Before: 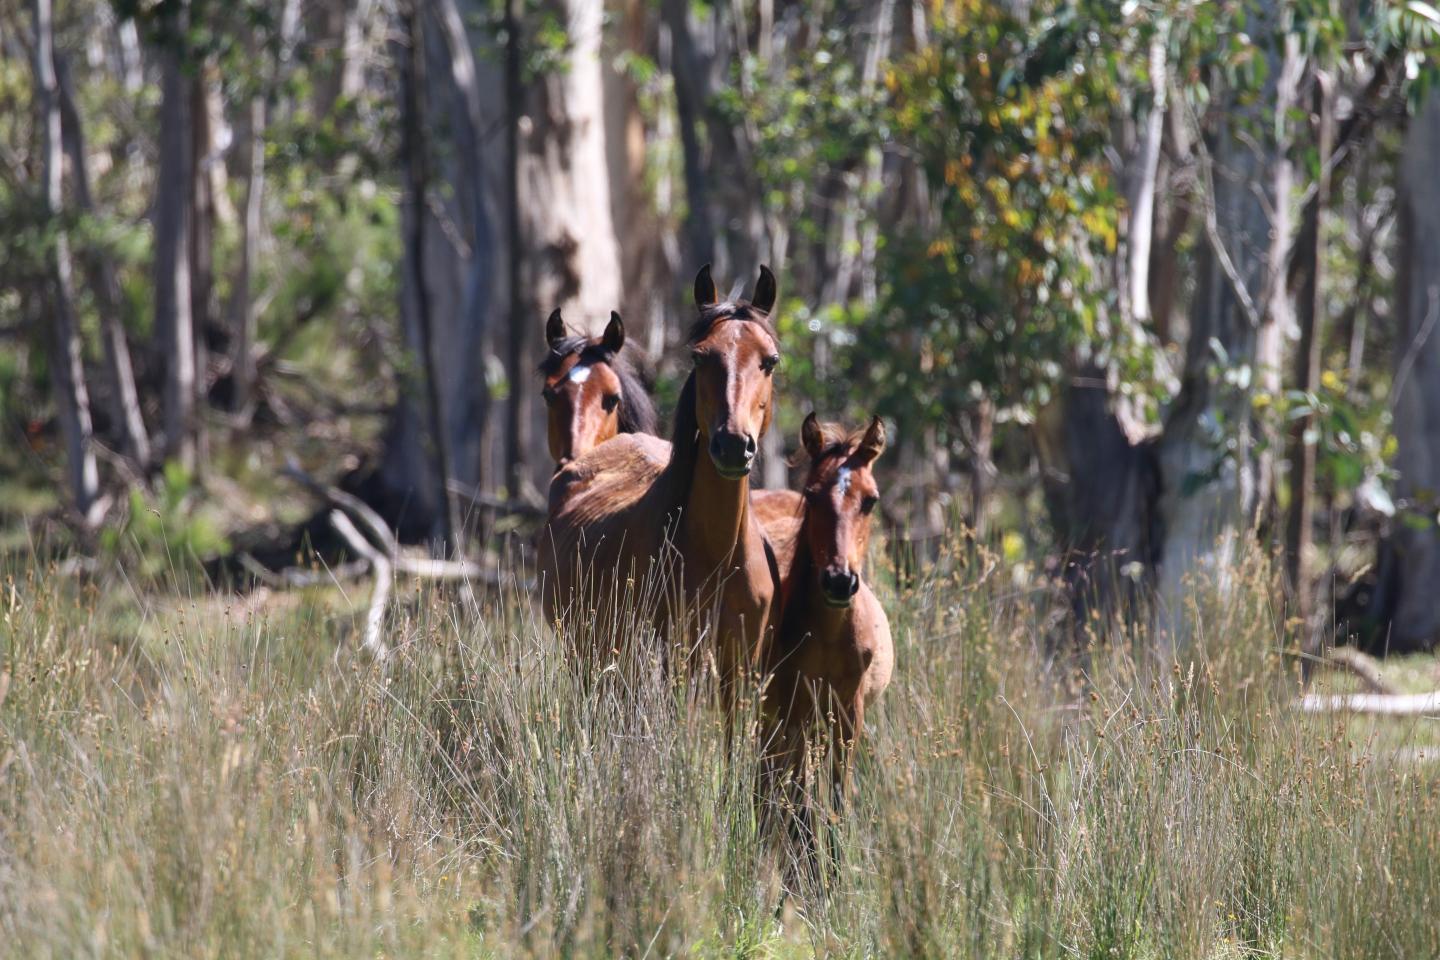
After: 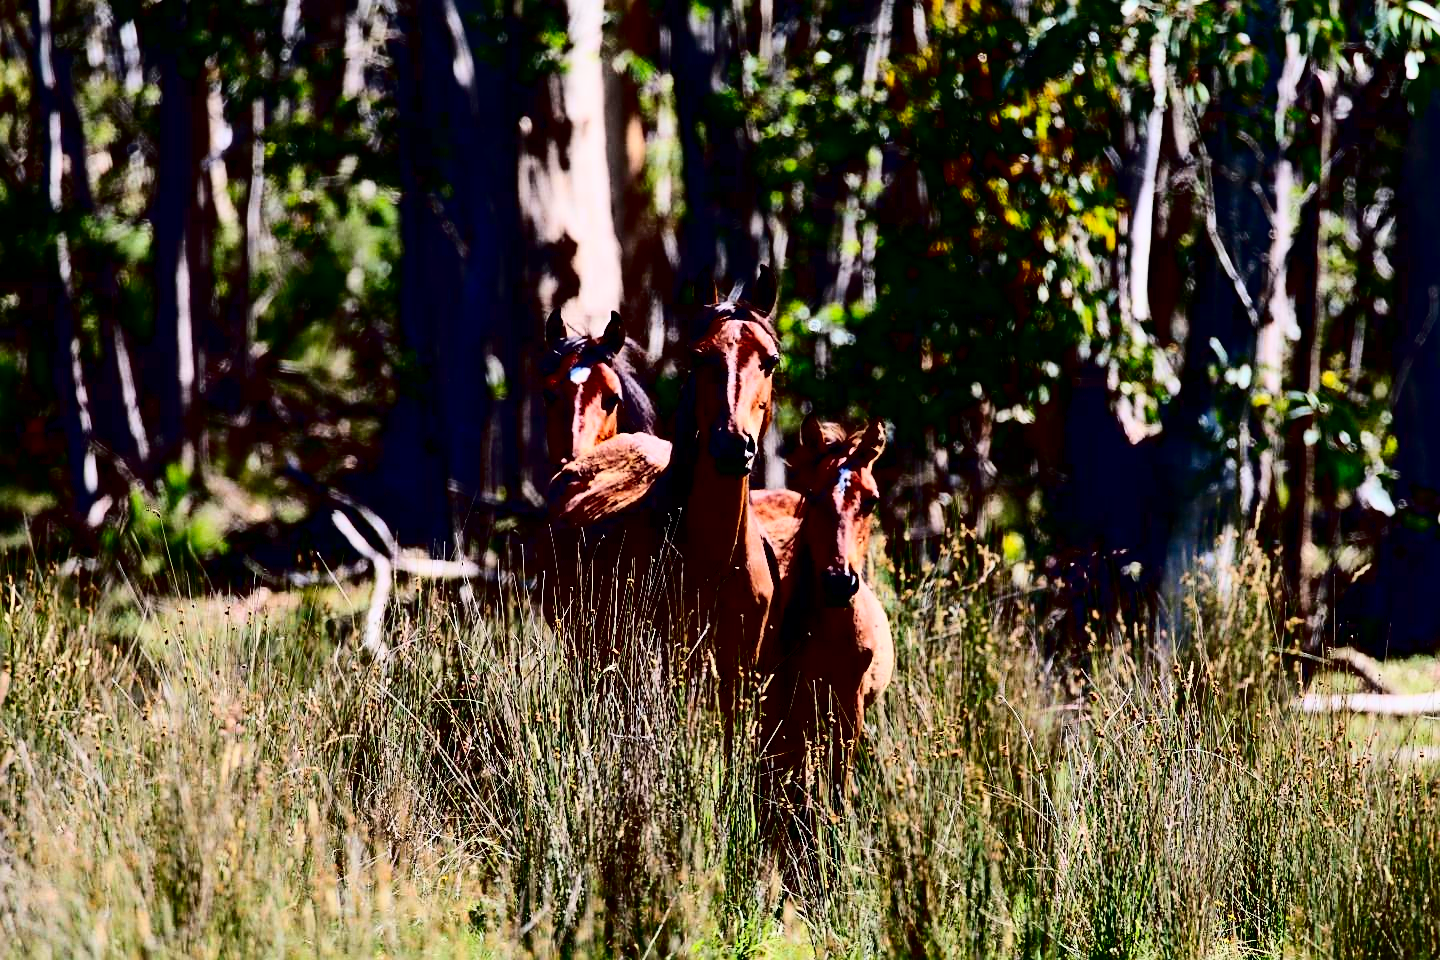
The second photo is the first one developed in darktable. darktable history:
sharpen: on, module defaults
contrast brightness saturation: contrast 0.754, brightness -0.998, saturation 0.987
filmic rgb: middle gray luminance 18.35%, black relative exposure -10.4 EV, white relative exposure 3.42 EV, target black luminance 0%, hardness 6.06, latitude 98.02%, contrast 0.841, shadows ↔ highlights balance 0.493%
tone equalizer: -8 EV -0.378 EV, -7 EV -0.429 EV, -6 EV -0.329 EV, -5 EV -0.233 EV, -3 EV 0.23 EV, -2 EV 0.361 EV, -1 EV 0.397 EV, +0 EV 0.433 EV
